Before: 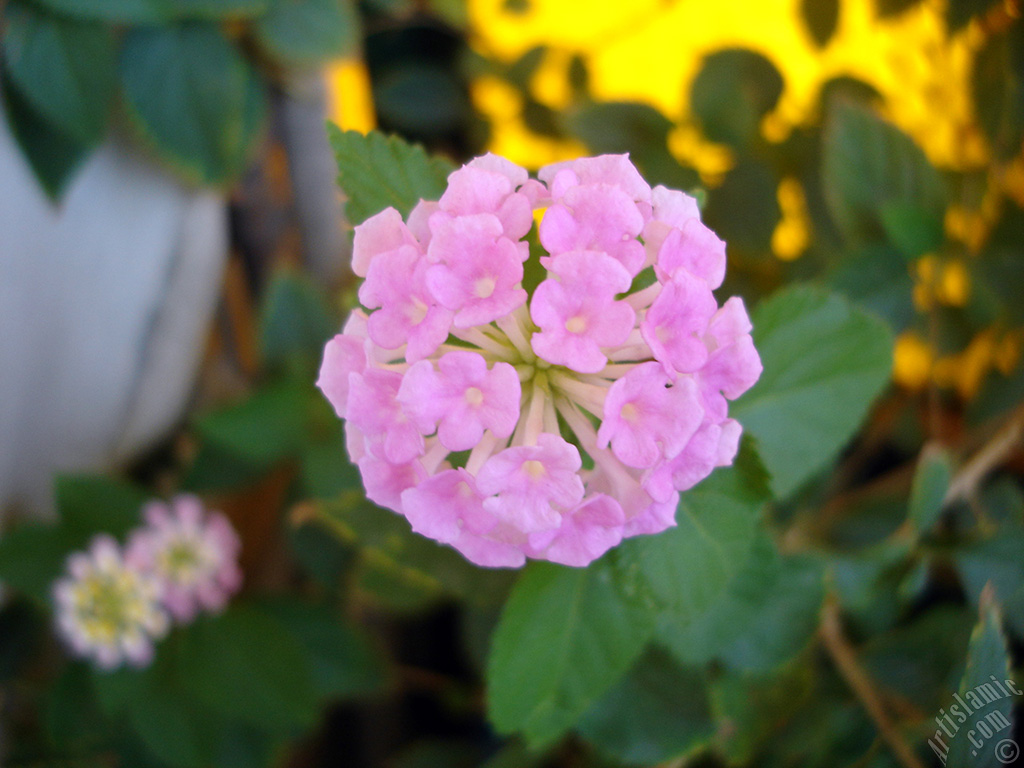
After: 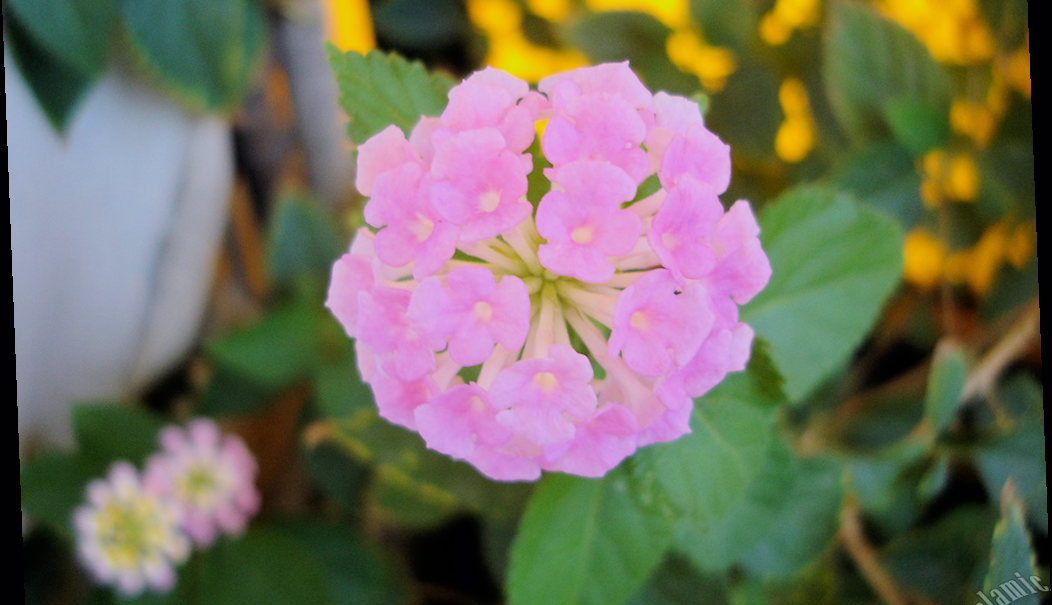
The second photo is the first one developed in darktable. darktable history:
exposure: exposure 0.6 EV, compensate highlight preservation false
filmic rgb: black relative exposure -7.15 EV, white relative exposure 5.36 EV, hardness 3.02, color science v6 (2022)
rotate and perspective: rotation -2.22°, lens shift (horizontal) -0.022, automatic cropping off
crop: top 13.819%, bottom 11.169%
